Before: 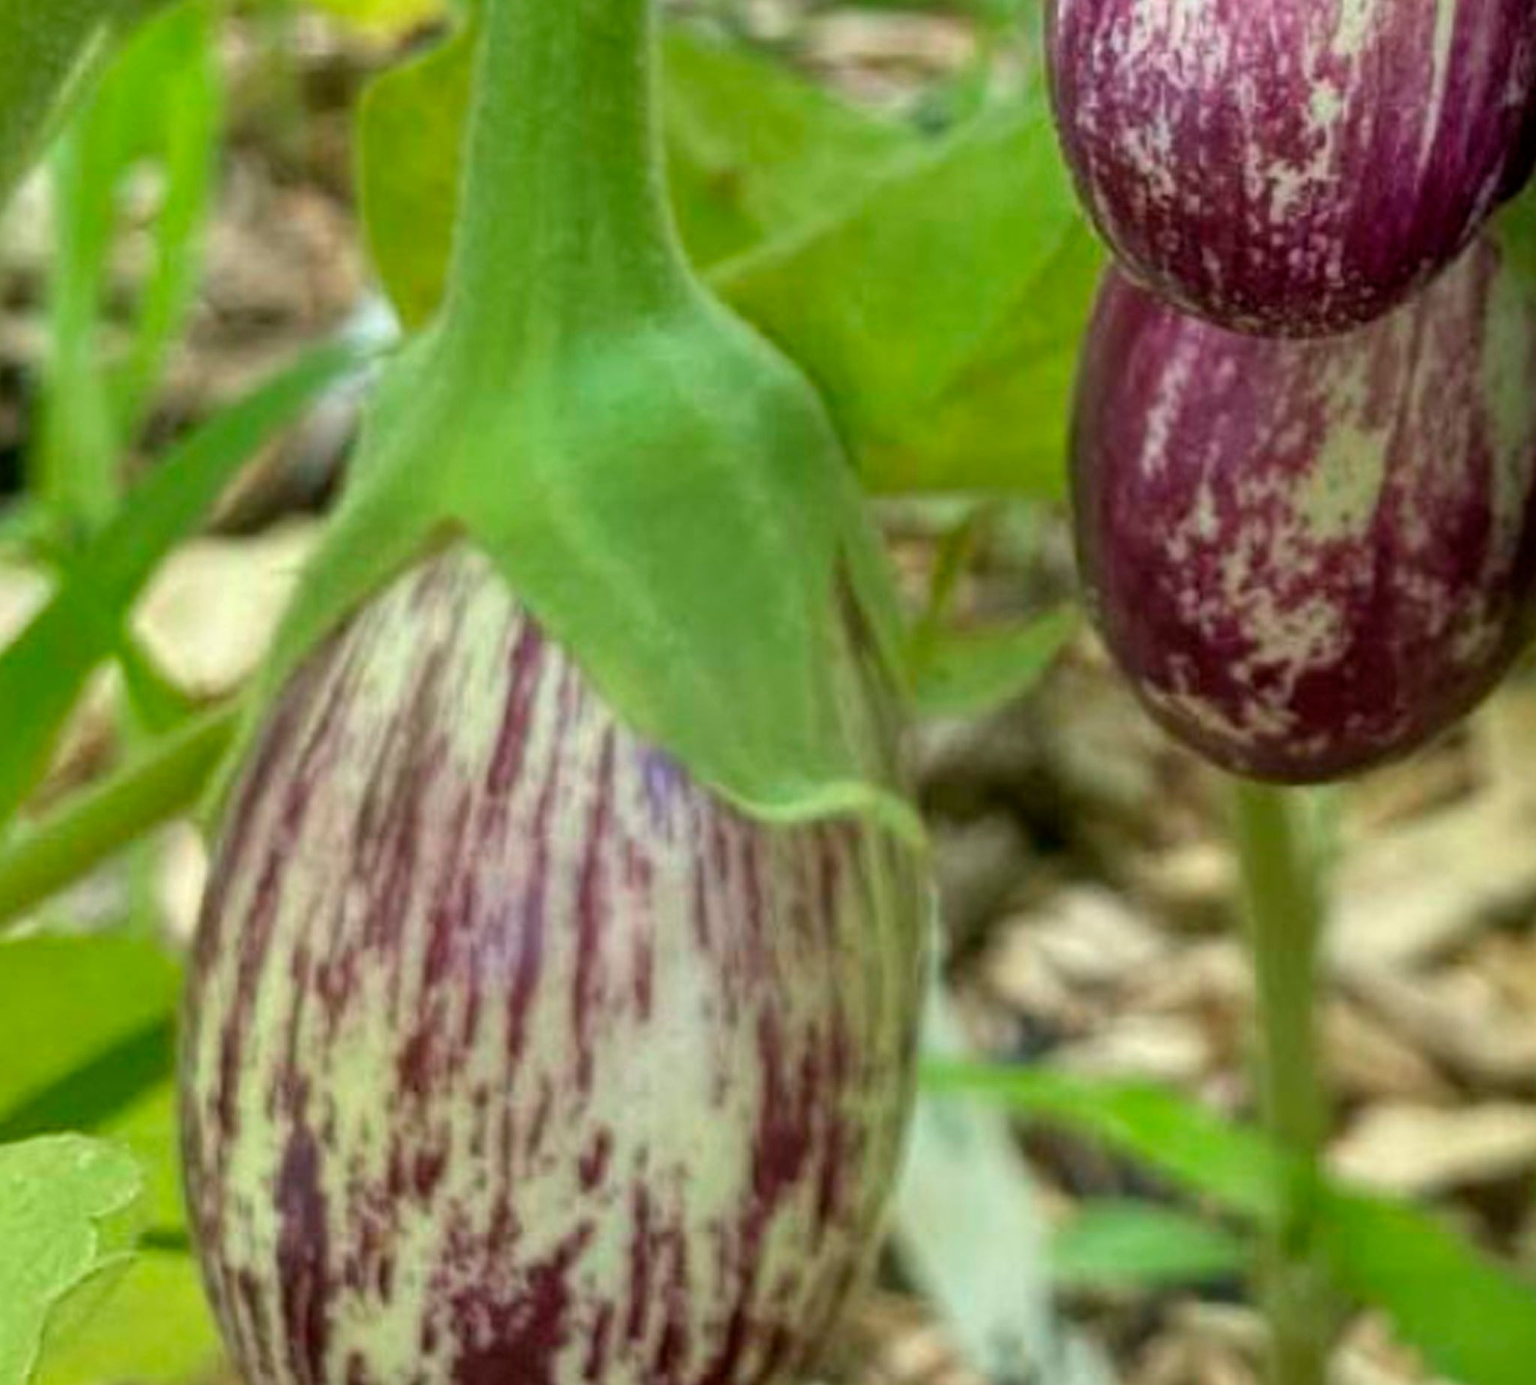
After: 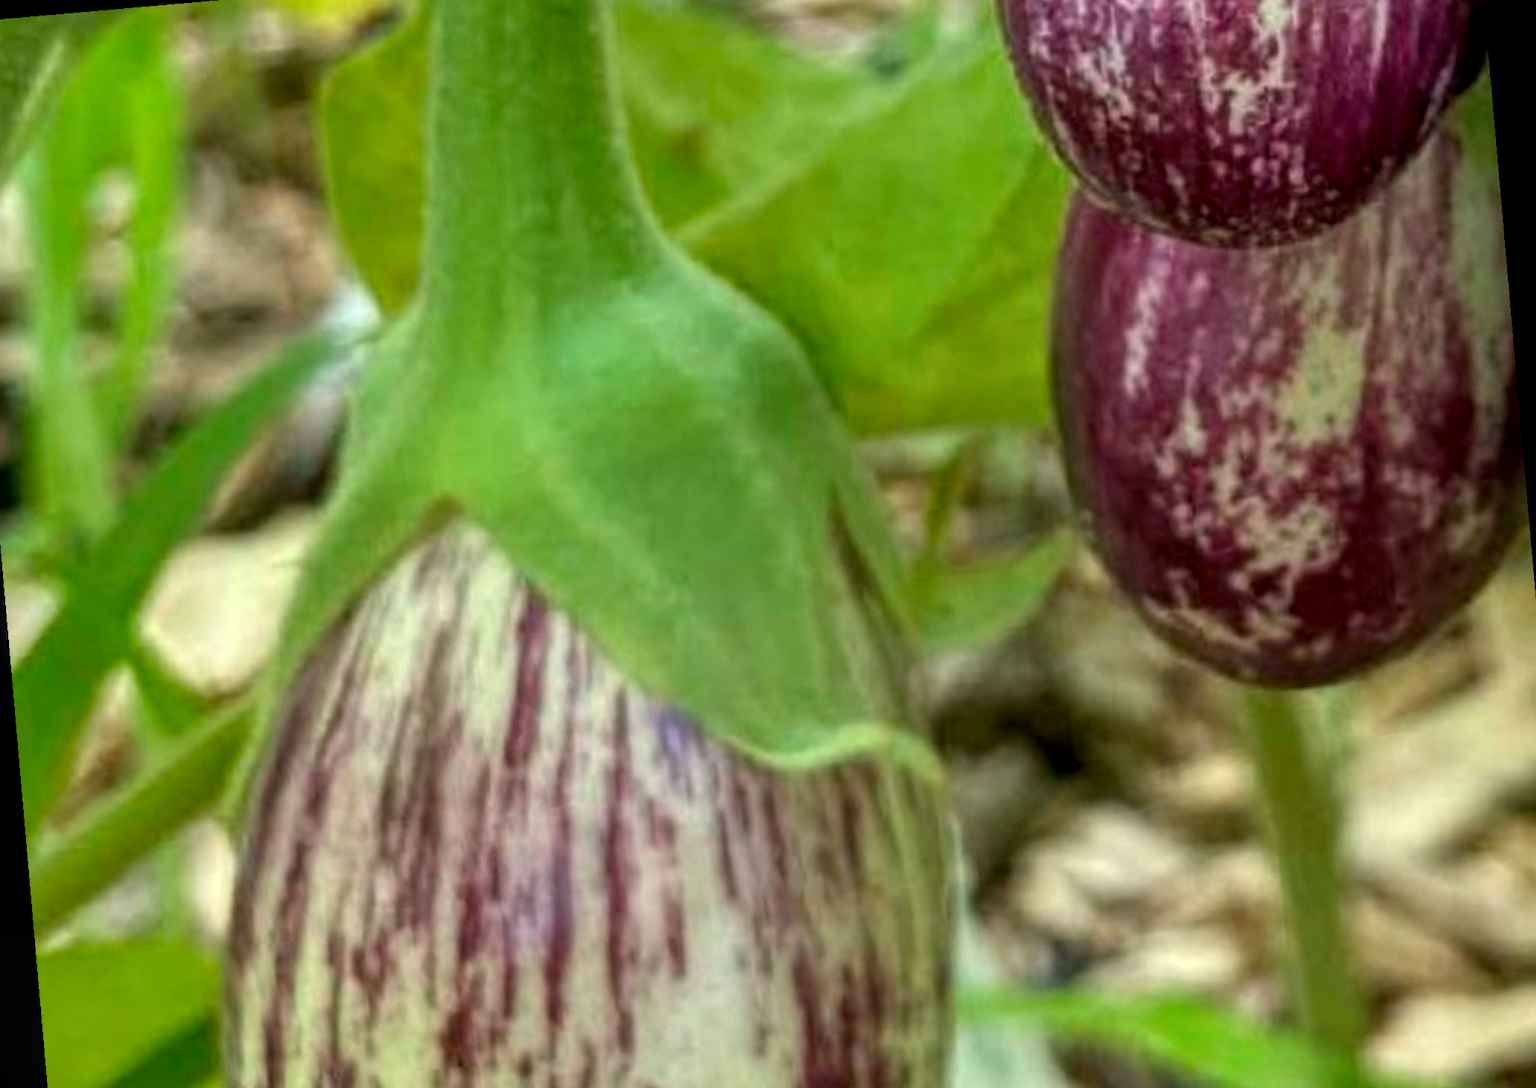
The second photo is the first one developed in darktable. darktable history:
rotate and perspective: rotation -4.98°, automatic cropping off
crop: left 2.737%, top 7.287%, right 3.421%, bottom 20.179%
local contrast: on, module defaults
